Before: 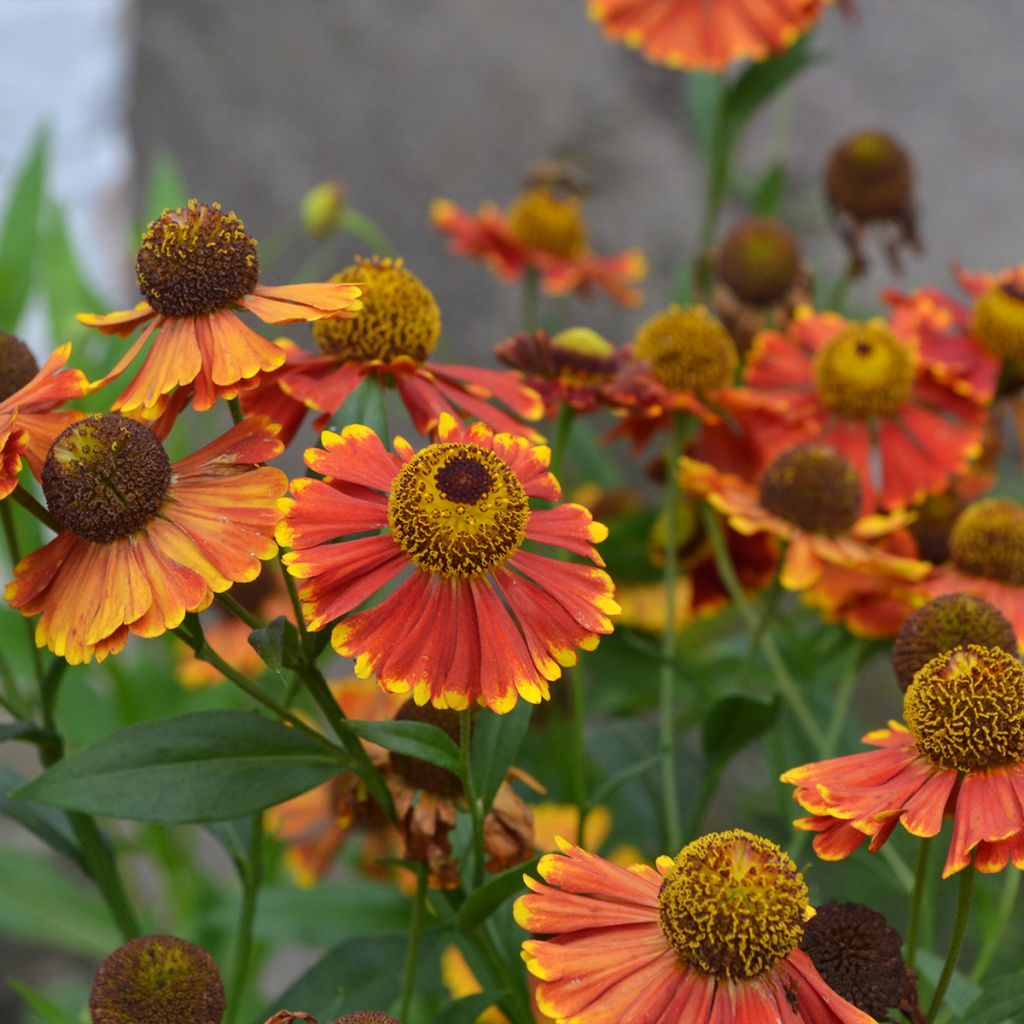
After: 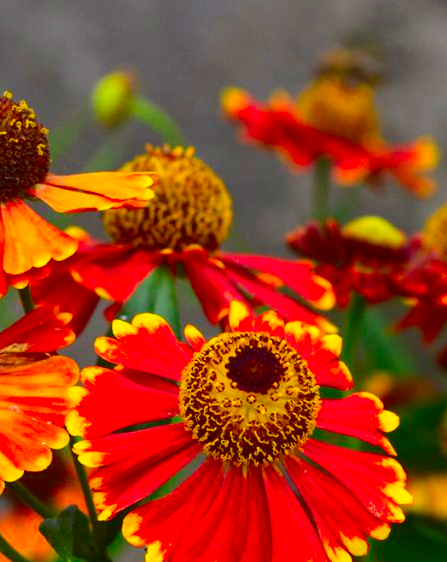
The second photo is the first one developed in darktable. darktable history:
crop: left 20.464%, top 10.847%, right 35.831%, bottom 34.242%
contrast brightness saturation: contrast 0.256, brightness 0.019, saturation 0.873
